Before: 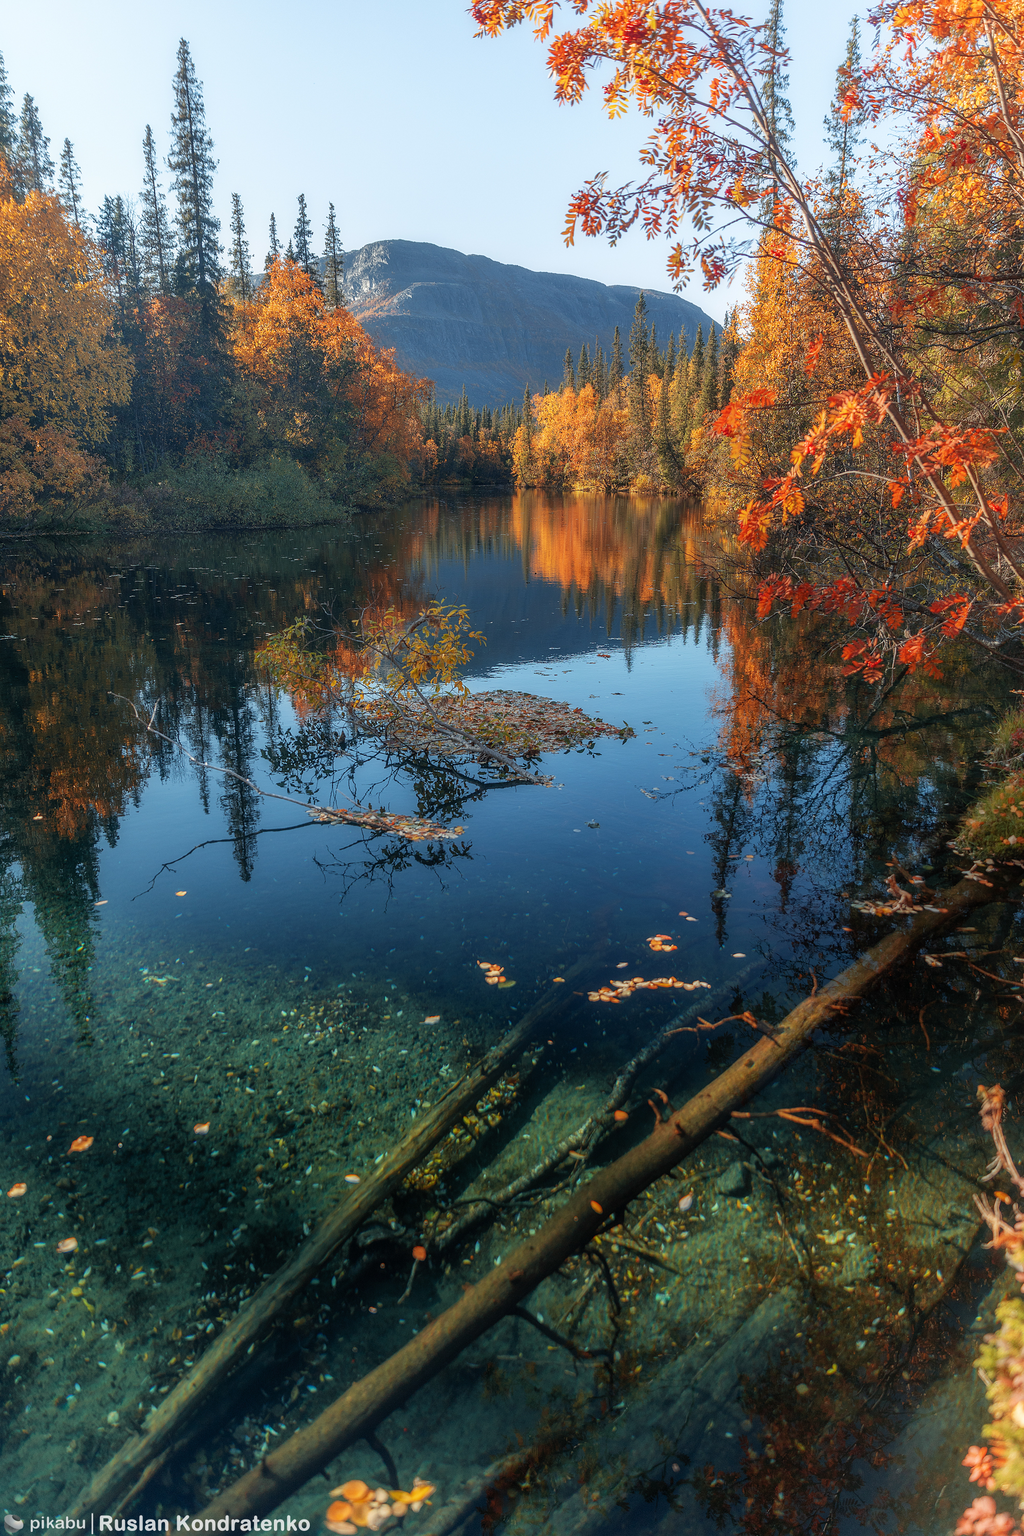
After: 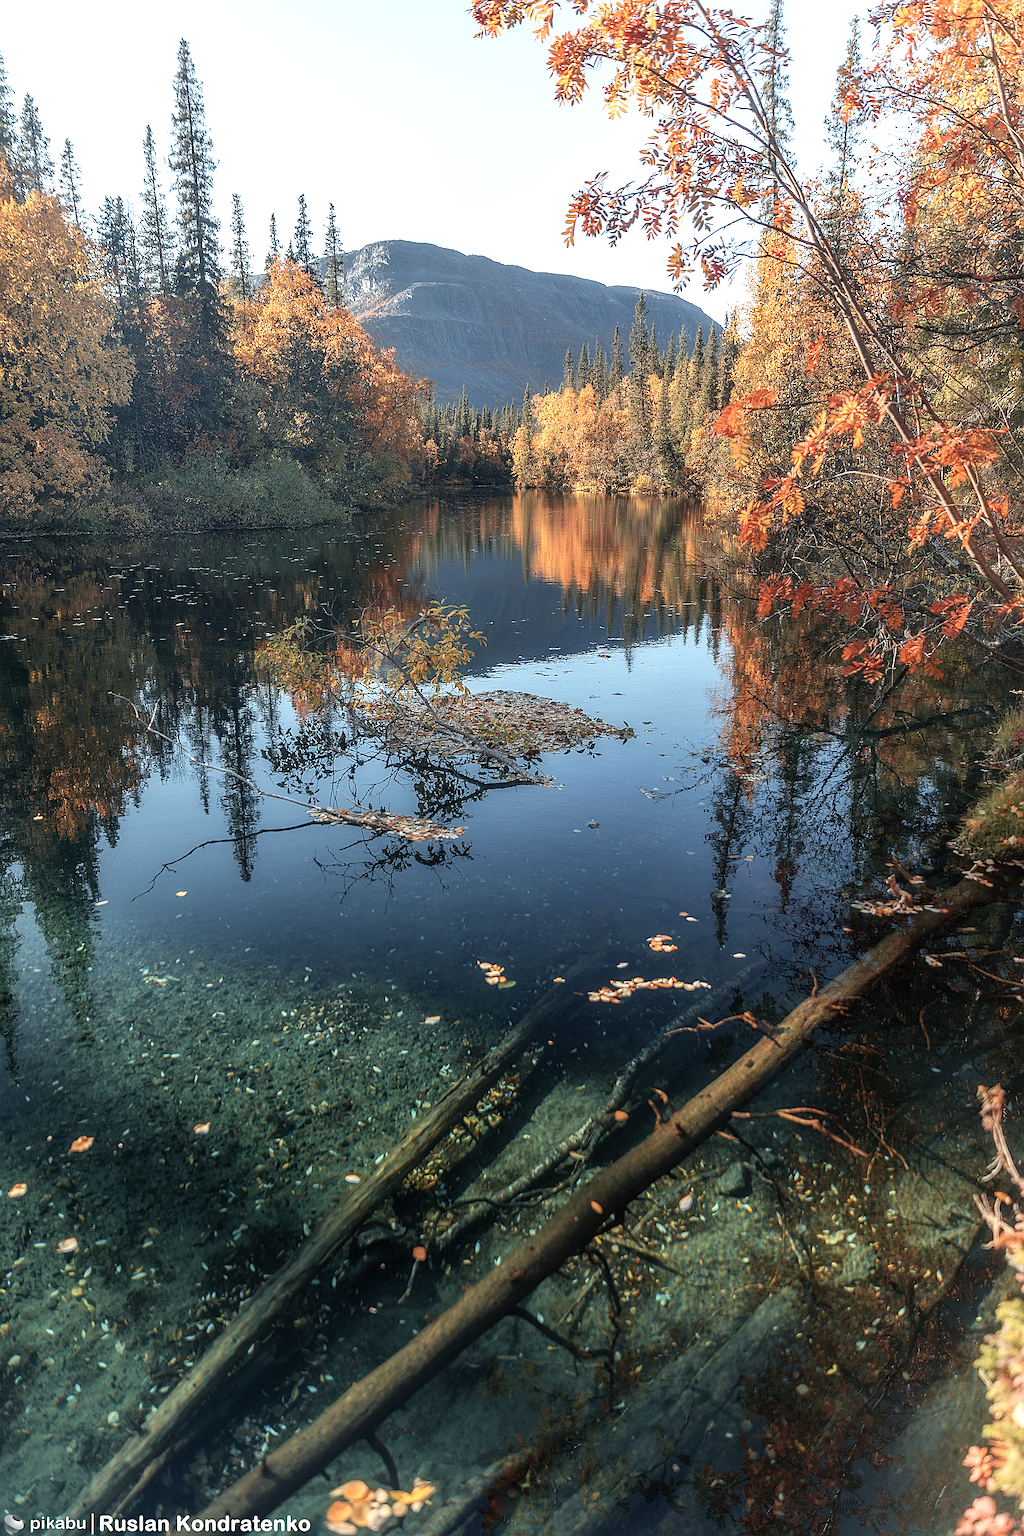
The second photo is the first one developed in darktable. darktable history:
sharpen: on, module defaults
contrast brightness saturation: contrast 0.102, saturation -0.304
exposure: black level correction 0, exposure 0.498 EV, compensate highlight preservation false
